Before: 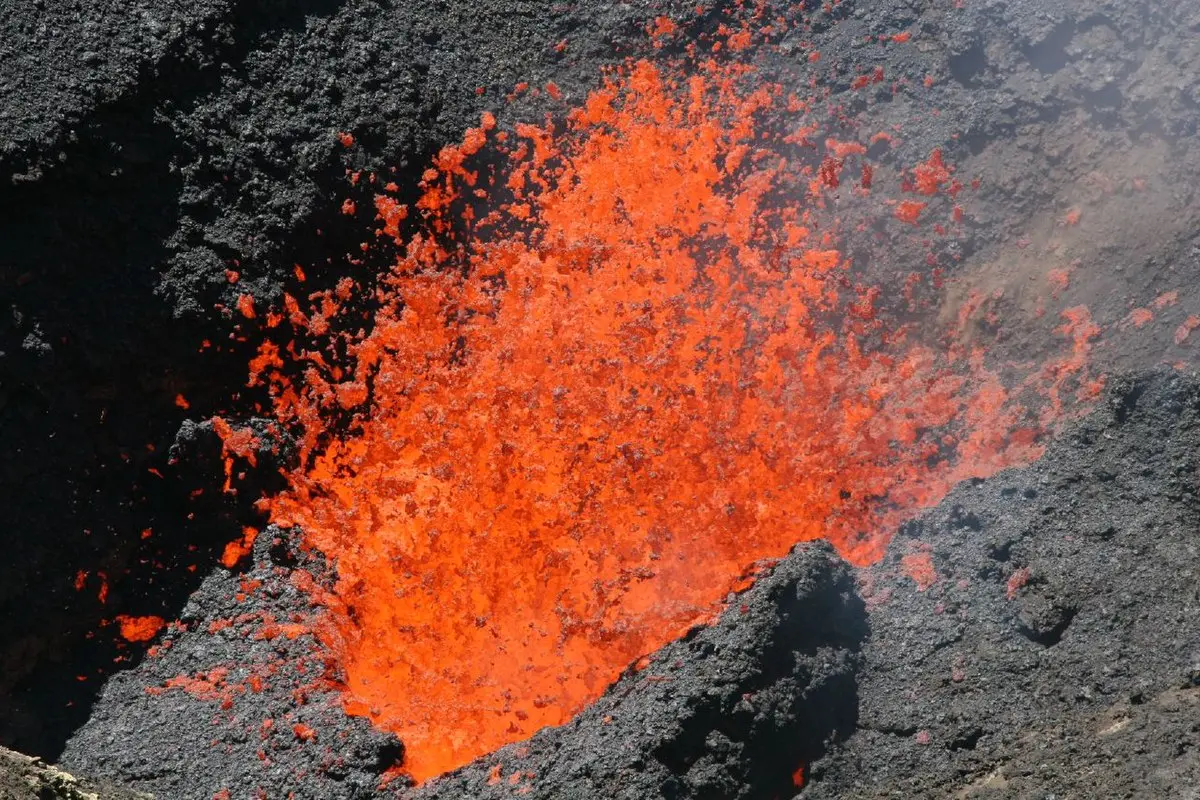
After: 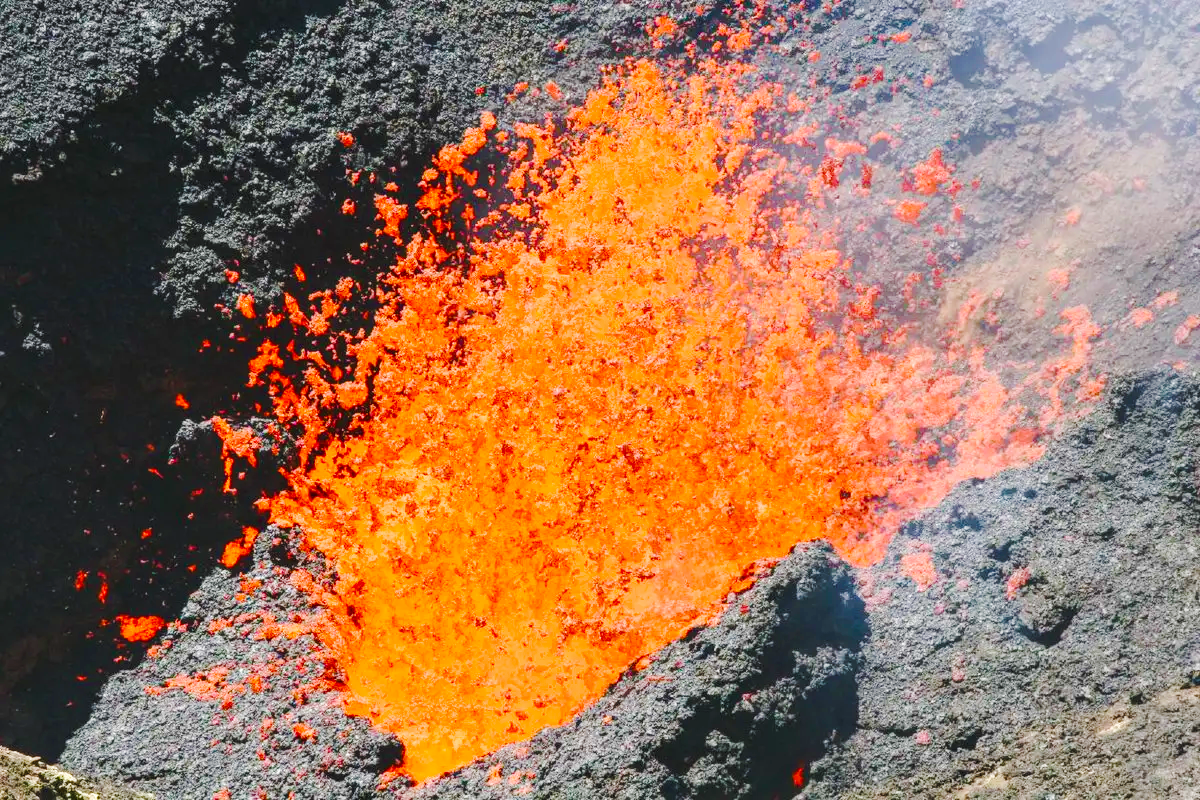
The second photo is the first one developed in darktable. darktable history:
velvia: strength 50.67%, mid-tones bias 0.516
base curve: curves: ch0 [(0, 0.007) (0.028, 0.063) (0.121, 0.311) (0.46, 0.743) (0.859, 0.957) (1, 1)], preserve colors none
local contrast: on, module defaults
